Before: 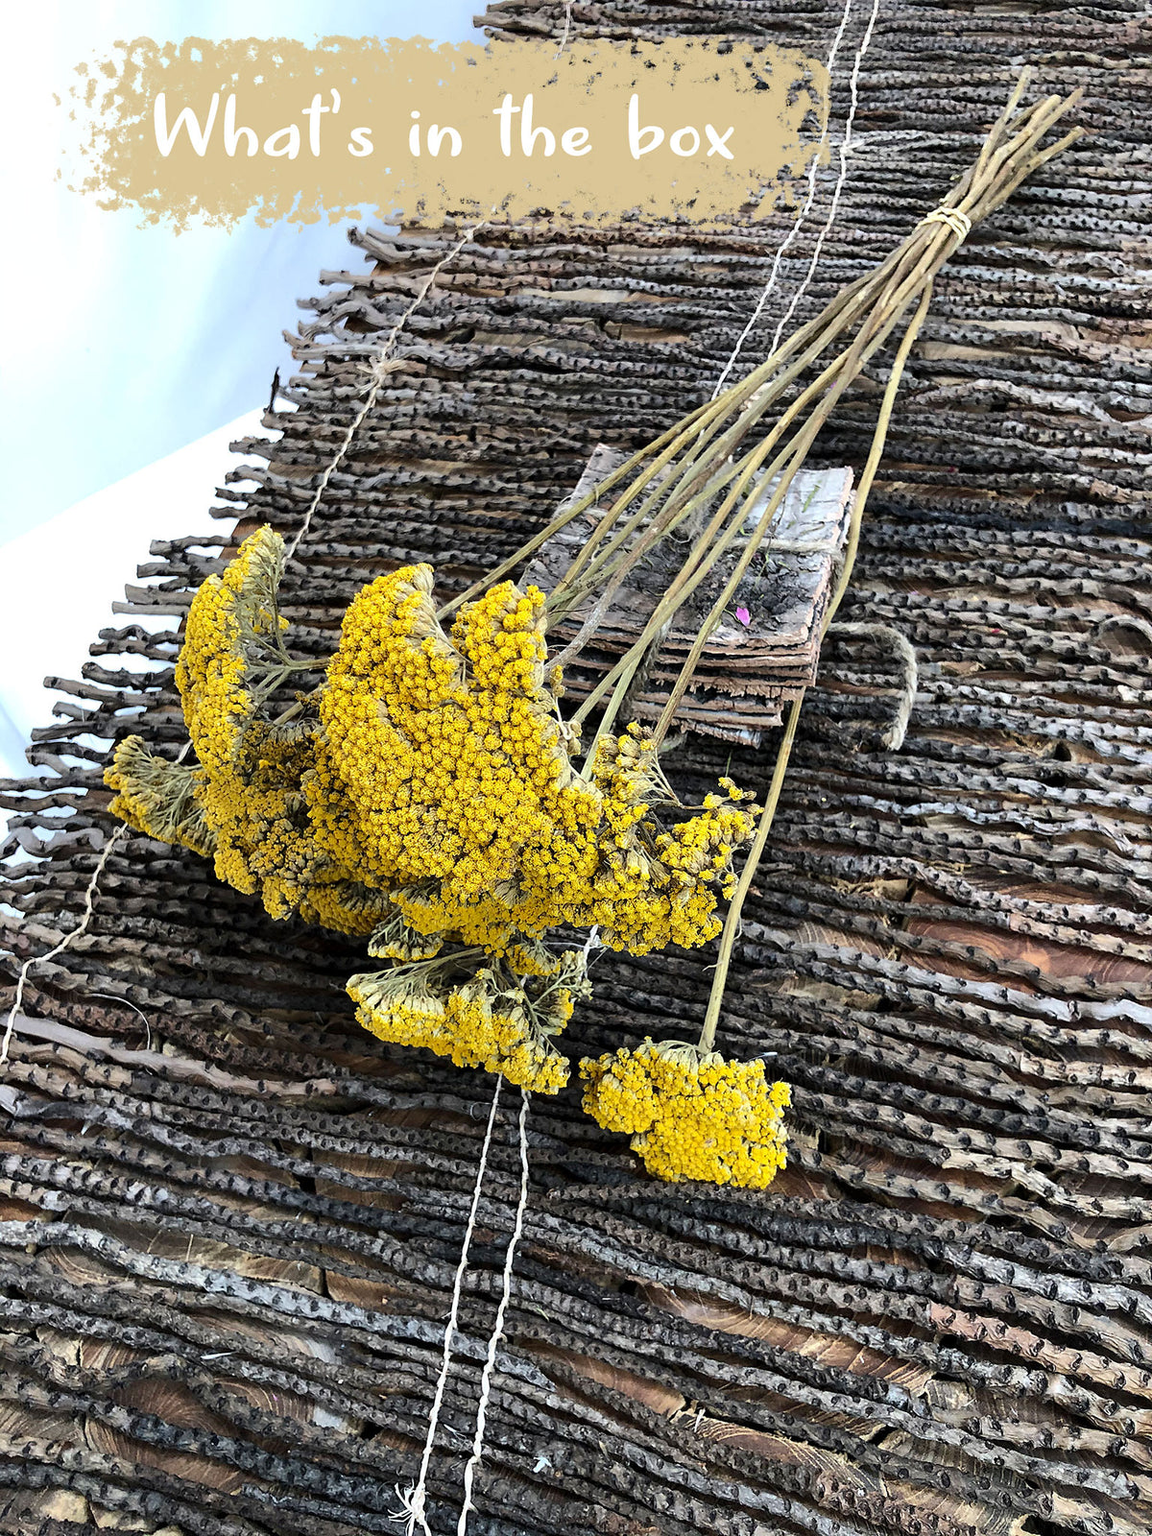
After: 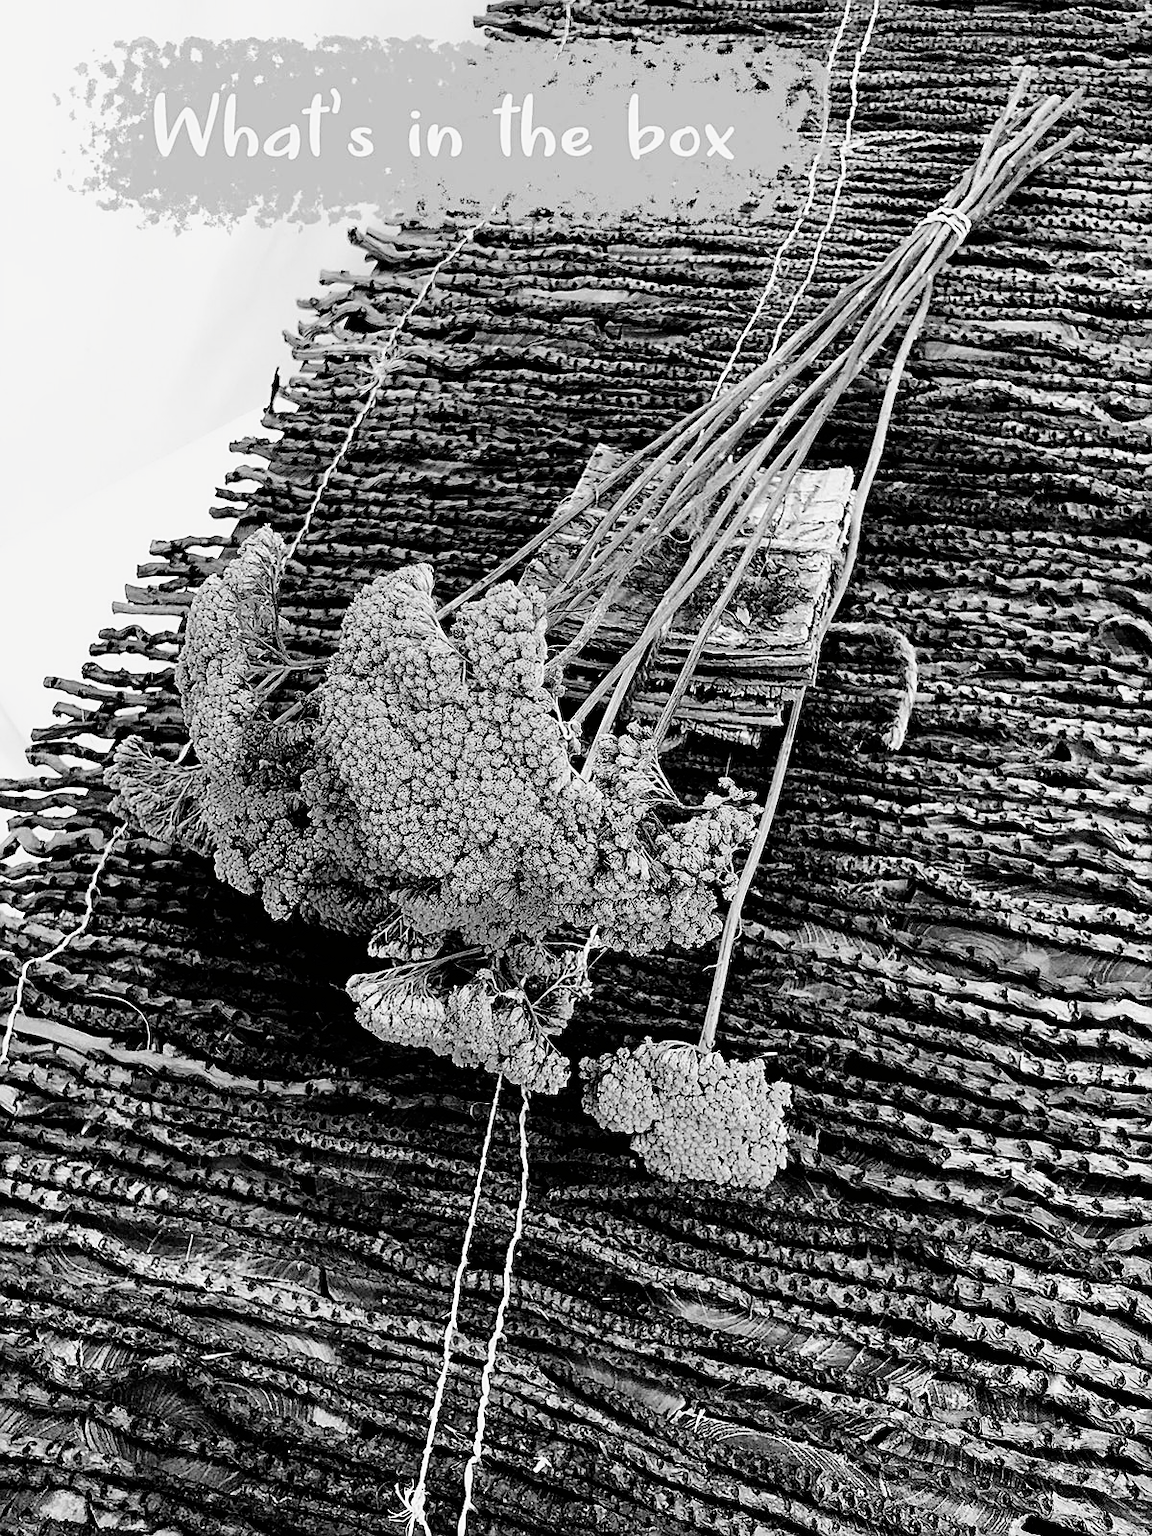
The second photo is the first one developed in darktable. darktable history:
sharpen: on, module defaults
color calibration: output gray [0.21, 0.42, 0.37, 0], illuminant as shot in camera, x 0.358, y 0.373, temperature 4628.91 K, saturation algorithm version 1 (2020)
color correction: highlights b* 0.052, saturation 0.827
filmic rgb: black relative exposure -4.06 EV, white relative exposure 2.98 EV, hardness 2.98, contrast 1.393, preserve chrominance no, color science v4 (2020)
